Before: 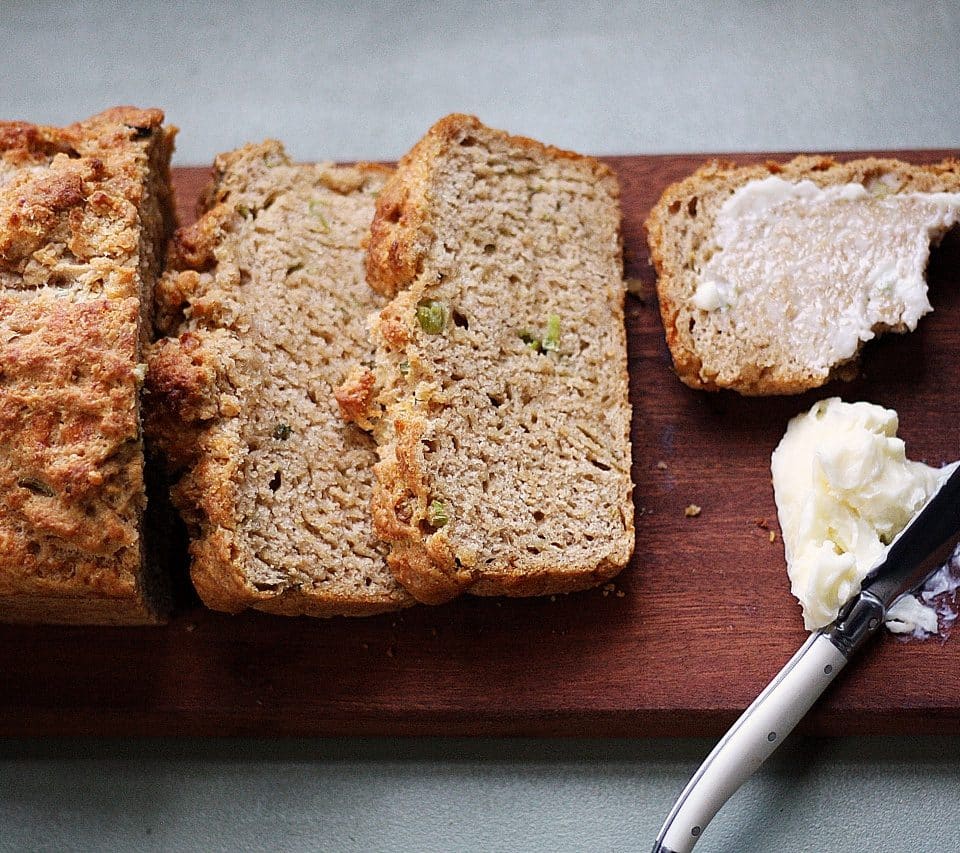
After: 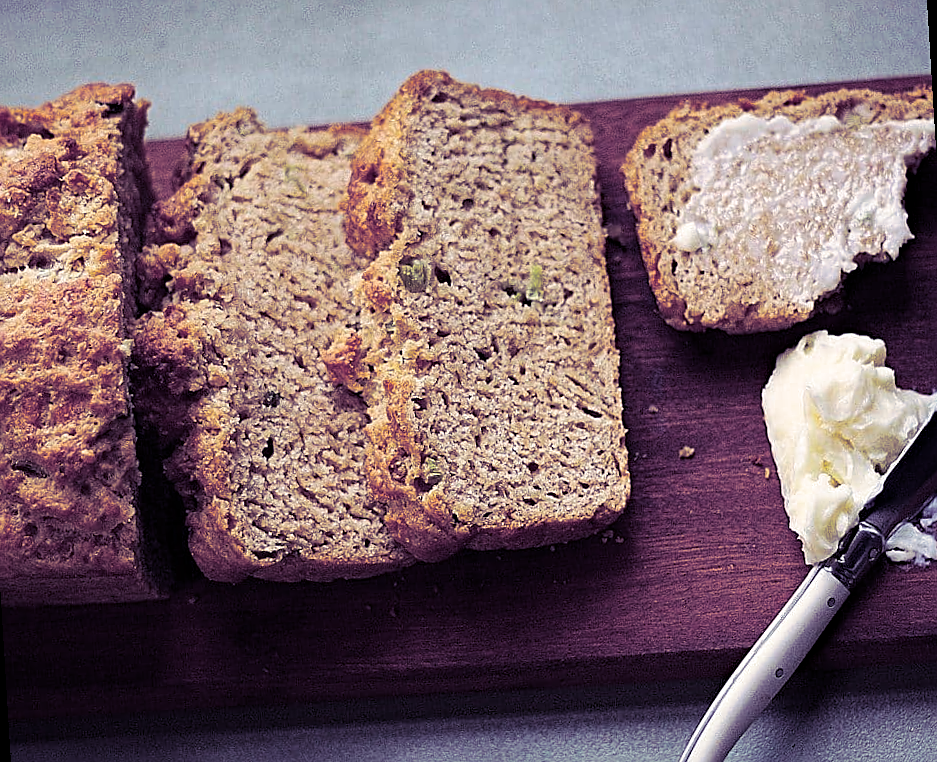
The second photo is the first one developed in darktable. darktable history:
split-toning: shadows › hue 255.6°, shadows › saturation 0.66, highlights › hue 43.2°, highlights › saturation 0.68, balance -50.1
haze removal: strength 0.29, distance 0.25, compatibility mode true, adaptive false
rotate and perspective: rotation -3.52°, crop left 0.036, crop right 0.964, crop top 0.081, crop bottom 0.919
sharpen: on, module defaults
